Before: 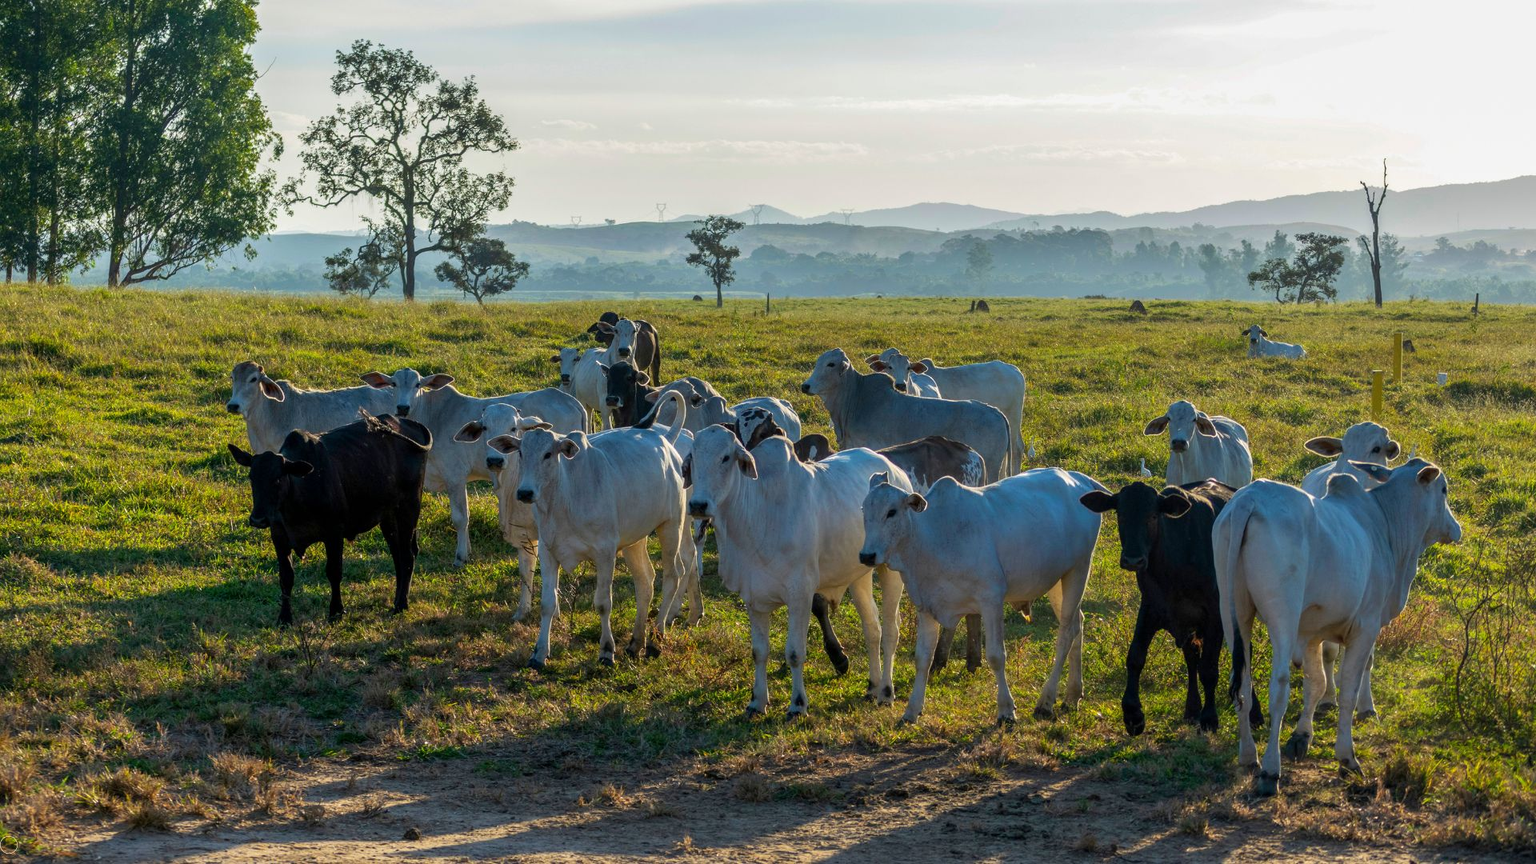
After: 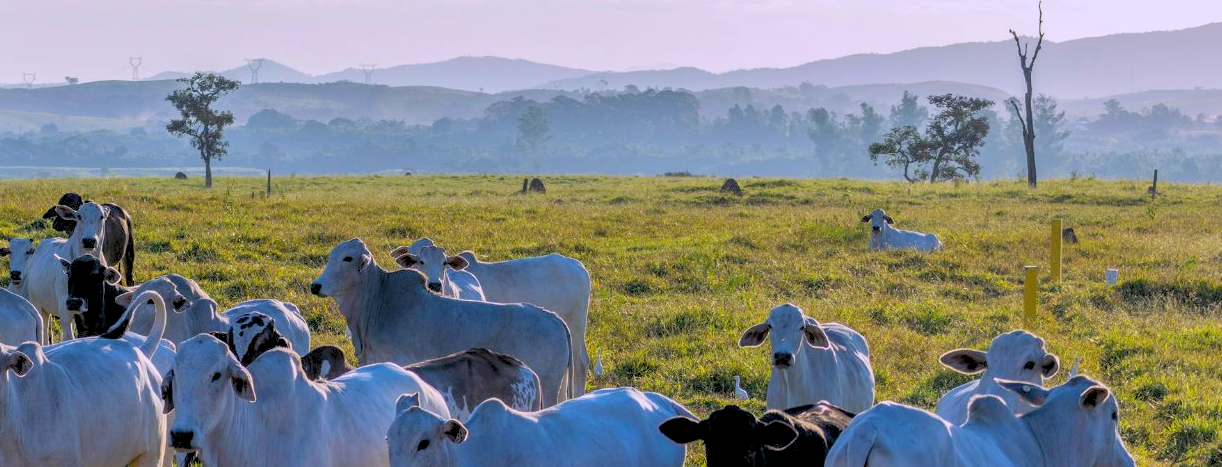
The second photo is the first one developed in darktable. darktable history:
crop: left 36.005%, top 18.293%, right 0.31%, bottom 38.444%
white balance: red 1.042, blue 1.17
rgb levels: preserve colors sum RGB, levels [[0.038, 0.433, 0.934], [0, 0.5, 1], [0, 0.5, 1]]
